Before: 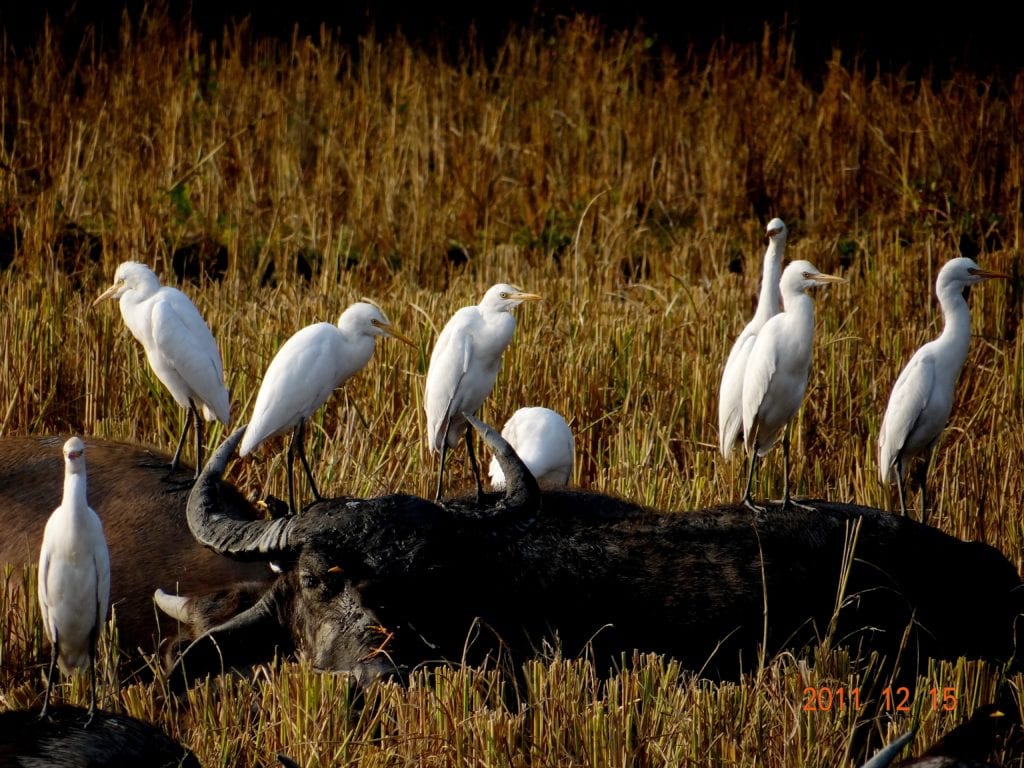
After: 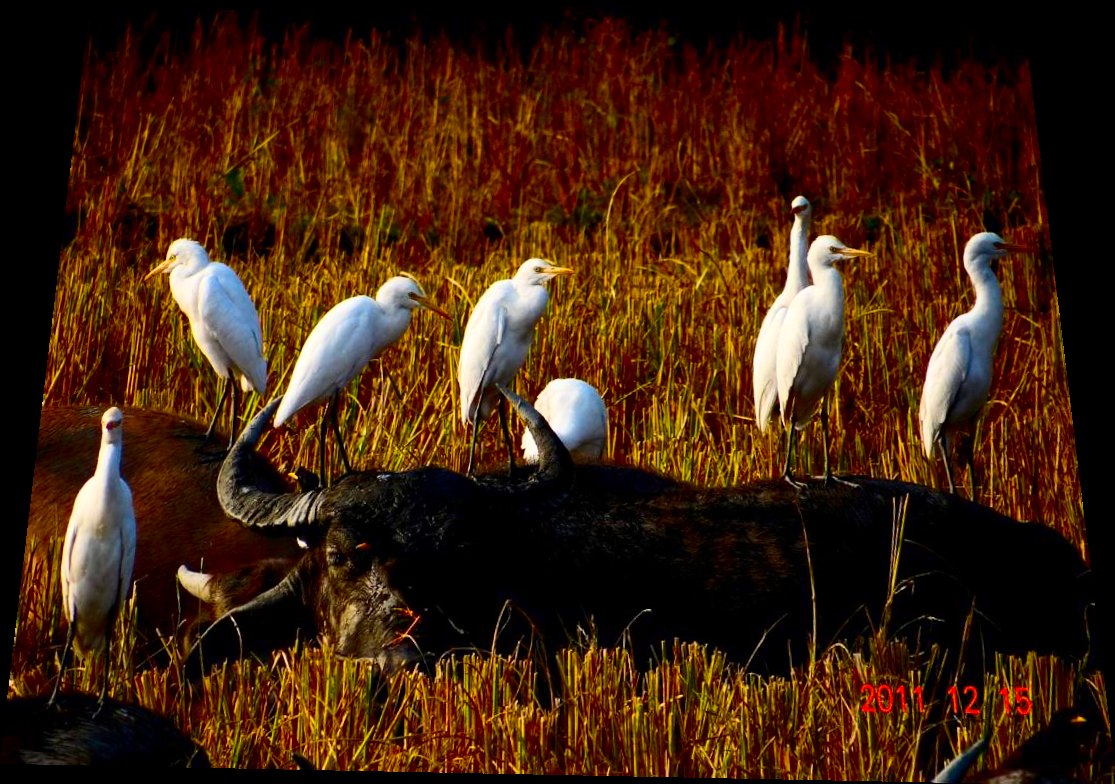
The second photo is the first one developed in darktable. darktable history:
rotate and perspective: rotation 0.128°, lens shift (vertical) -0.181, lens shift (horizontal) -0.044, shear 0.001, automatic cropping off
color correction: saturation 2.15
contrast brightness saturation: contrast 0.28
